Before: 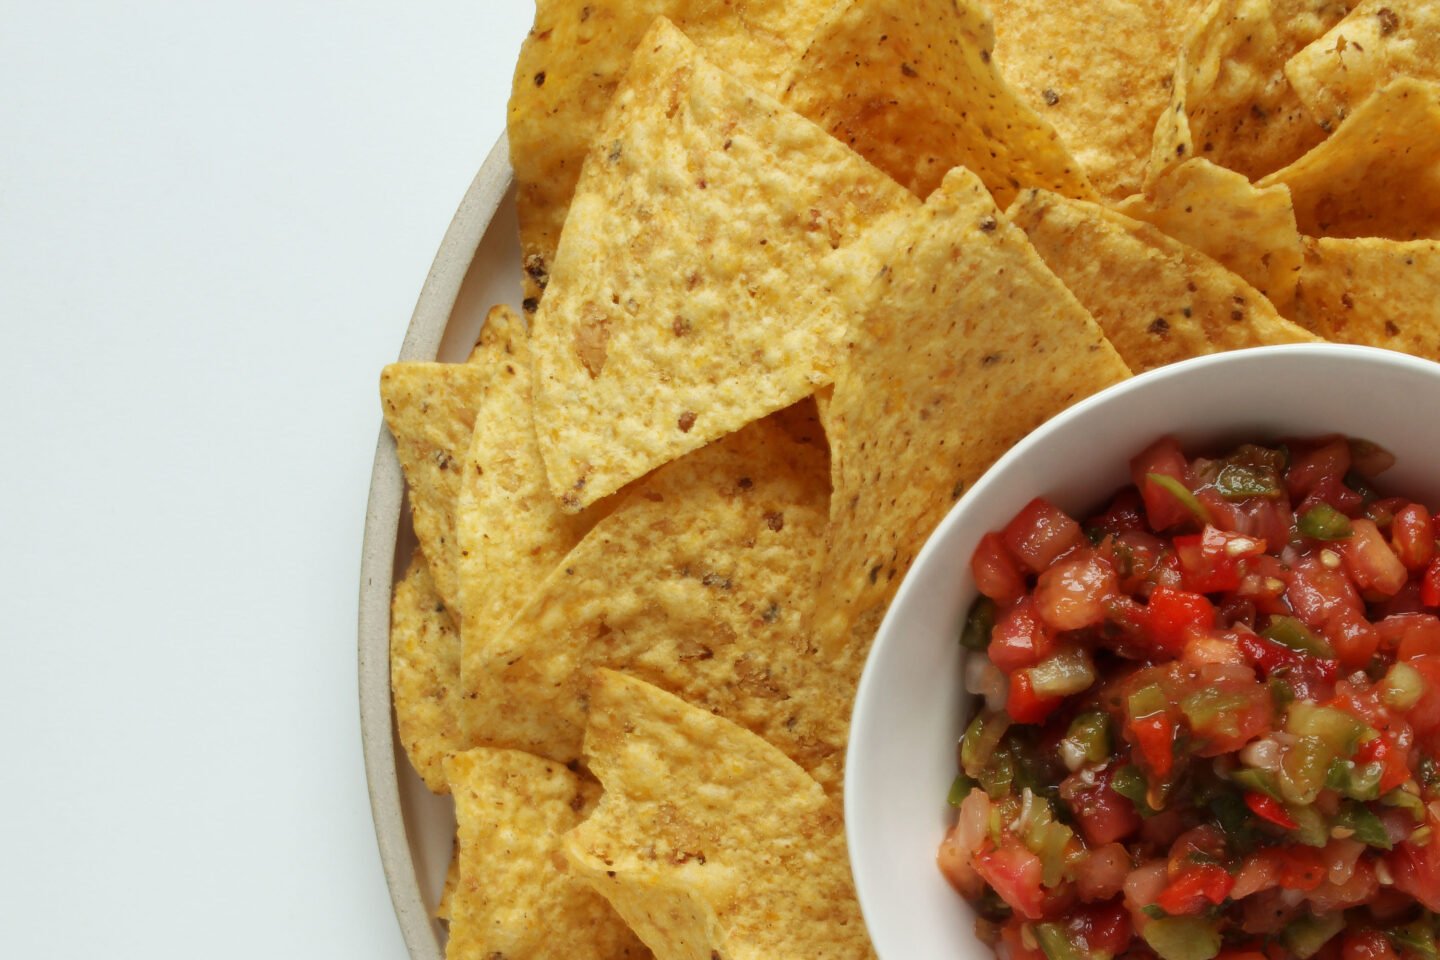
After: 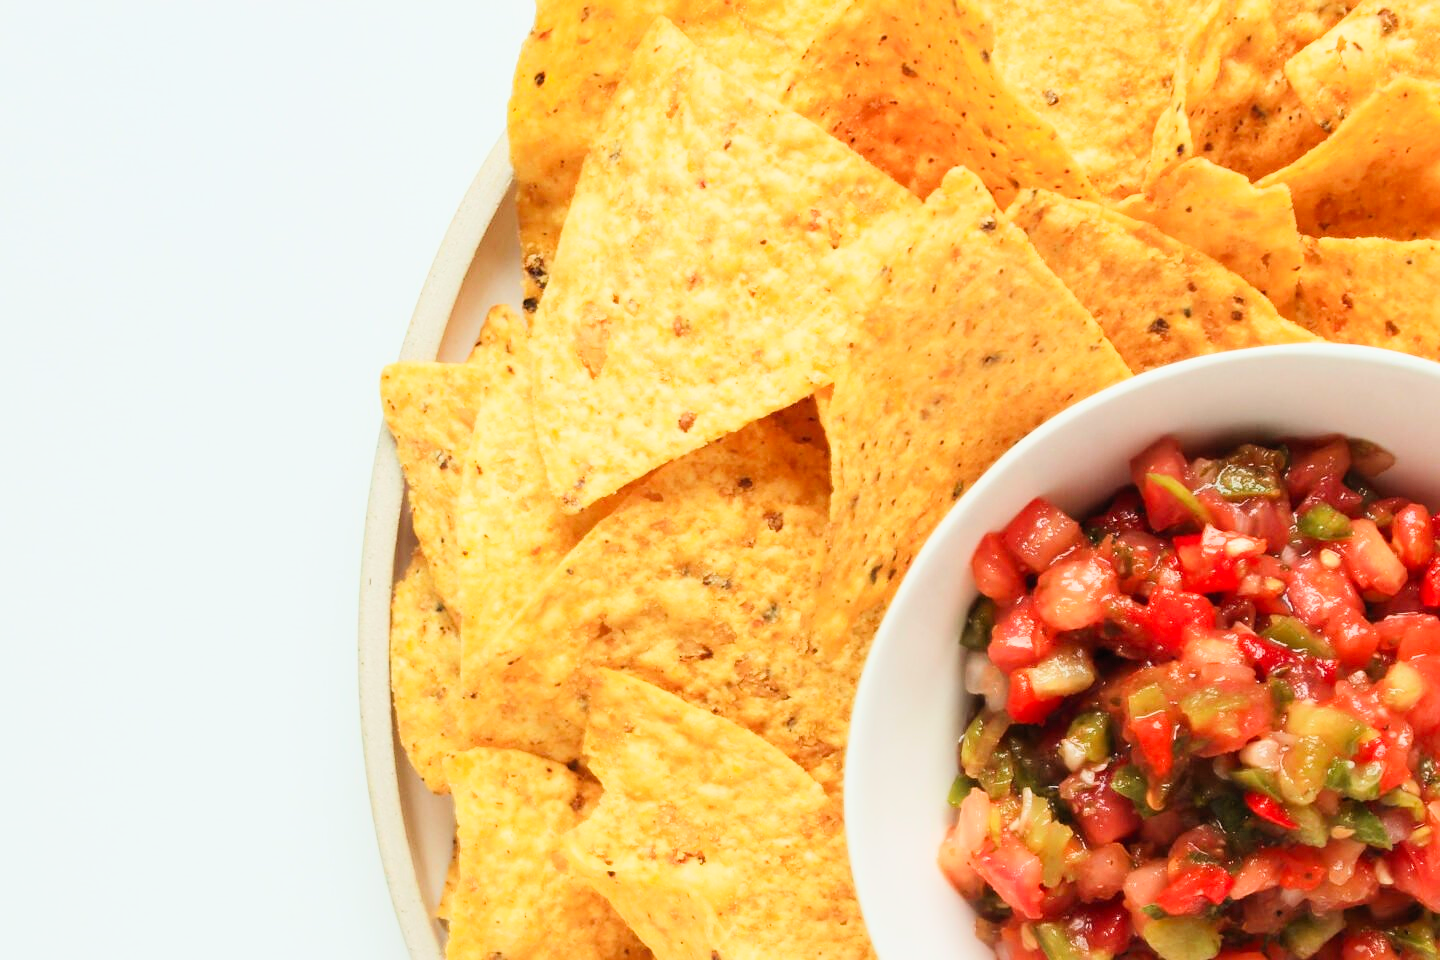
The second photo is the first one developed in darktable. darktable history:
sharpen: amount 0.217
contrast brightness saturation: contrast 0.203, brightness 0.167, saturation 0.224
filmic rgb: black relative exposure -7.65 EV, white relative exposure 4.56 EV, hardness 3.61
exposure: black level correction 0, exposure 1.102 EV, compensate exposure bias true, compensate highlight preservation false
